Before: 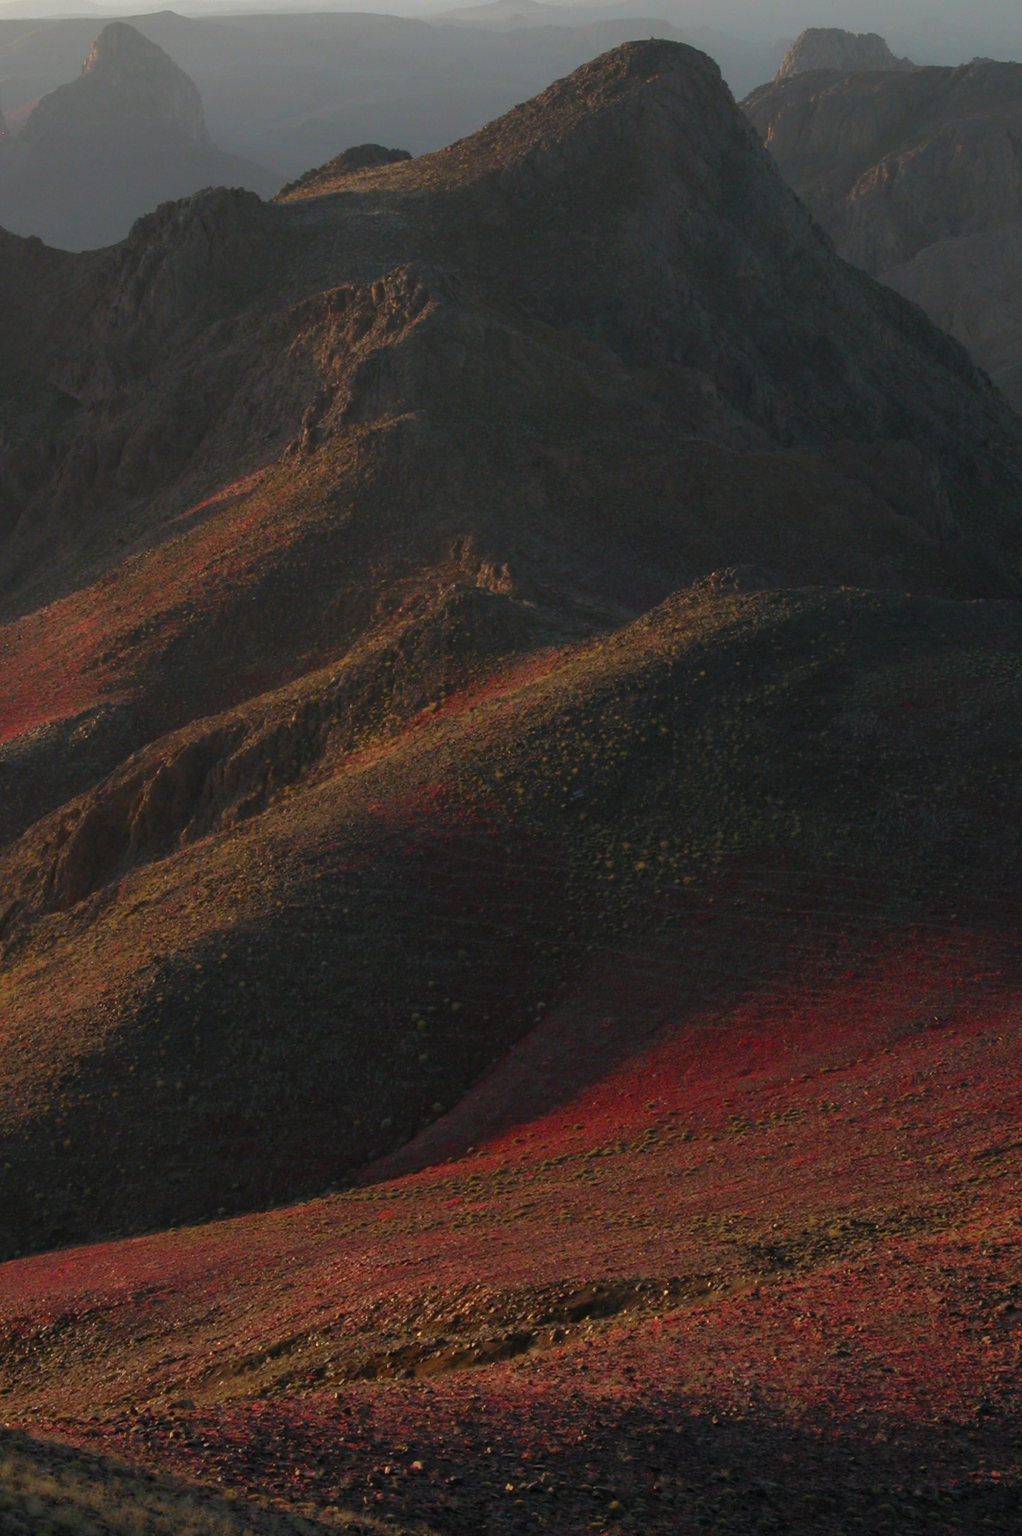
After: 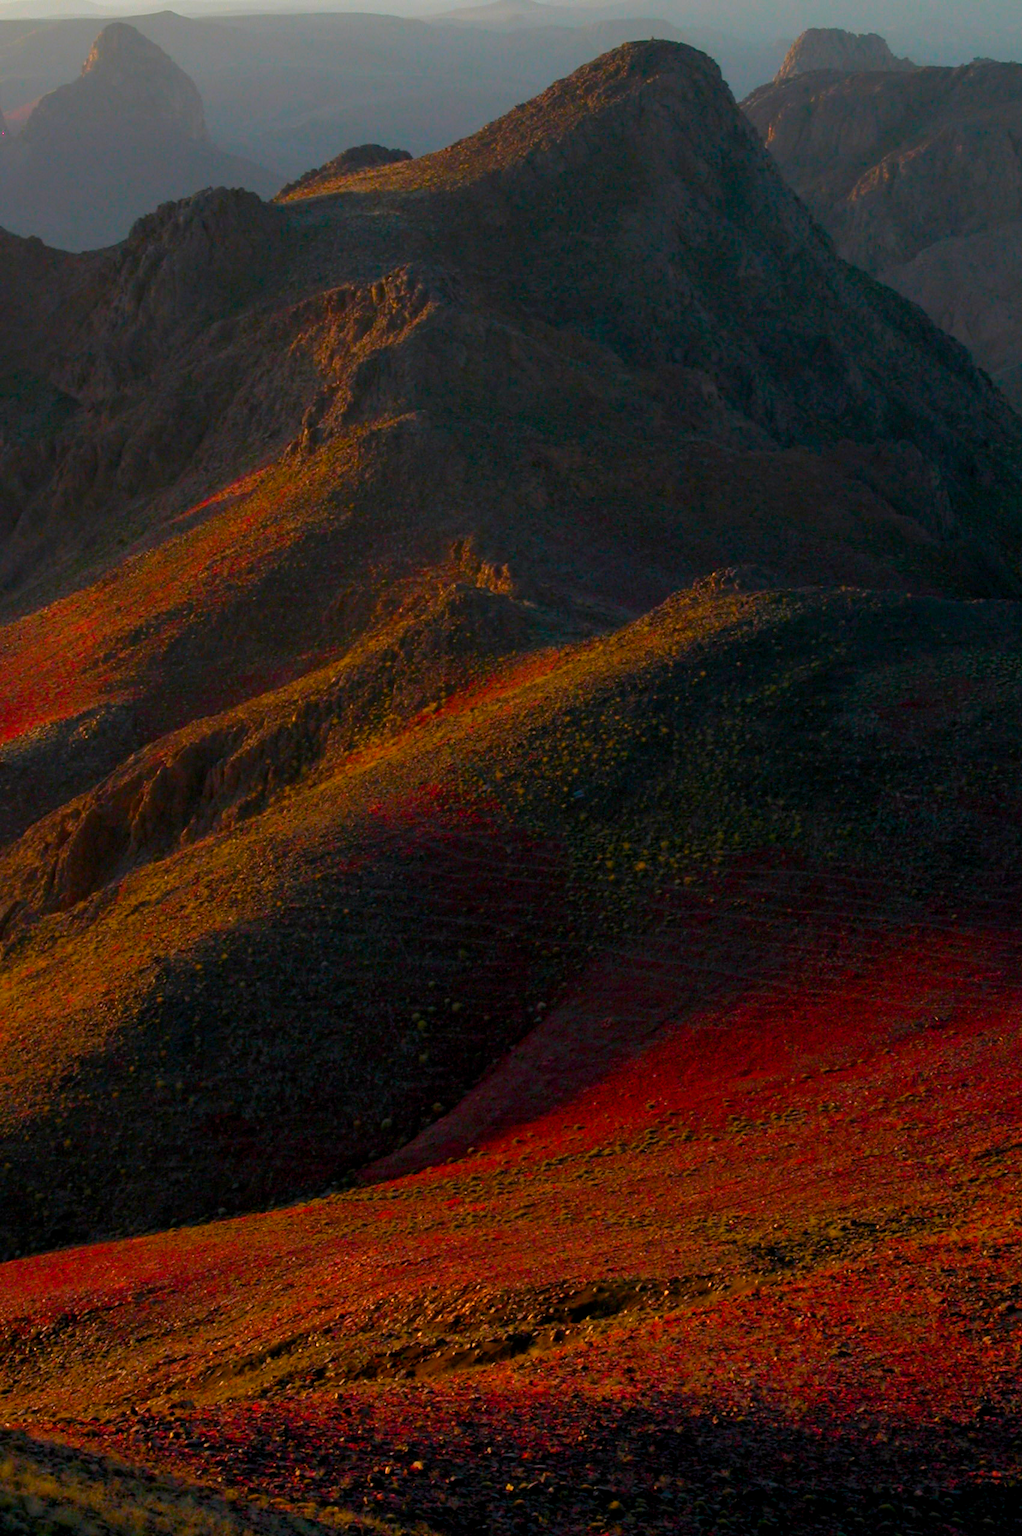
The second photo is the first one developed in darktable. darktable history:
color balance rgb: shadows lift › chroma 3.188%, shadows lift › hue 278.26°, global offset › luminance -0.501%, linear chroma grading › global chroma 15.18%, perceptual saturation grading › global saturation 30.419%, global vibrance 20%
